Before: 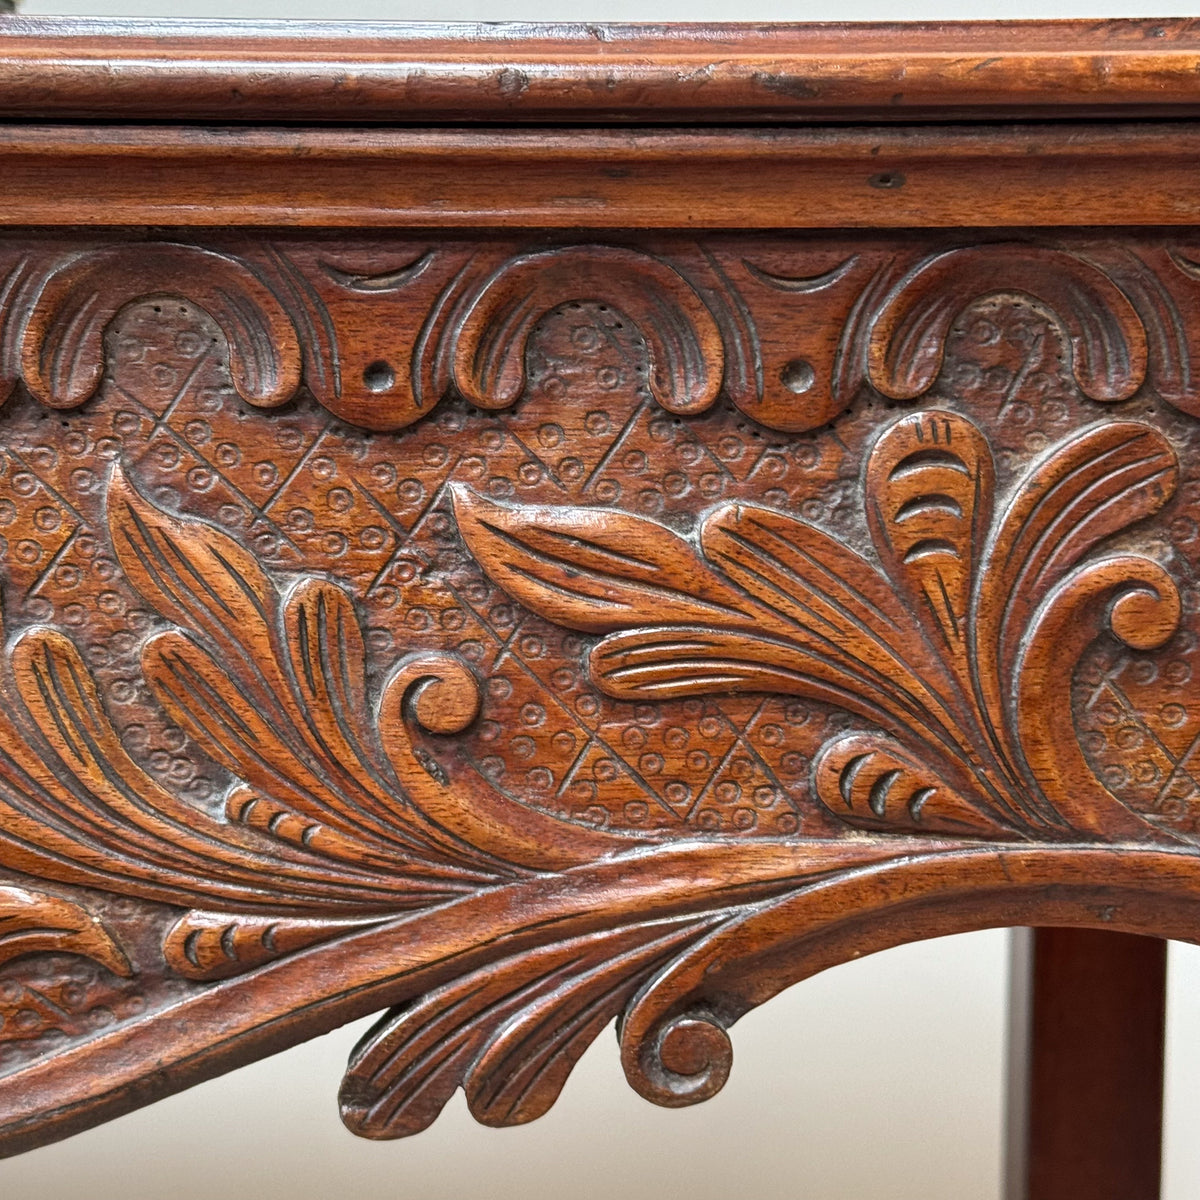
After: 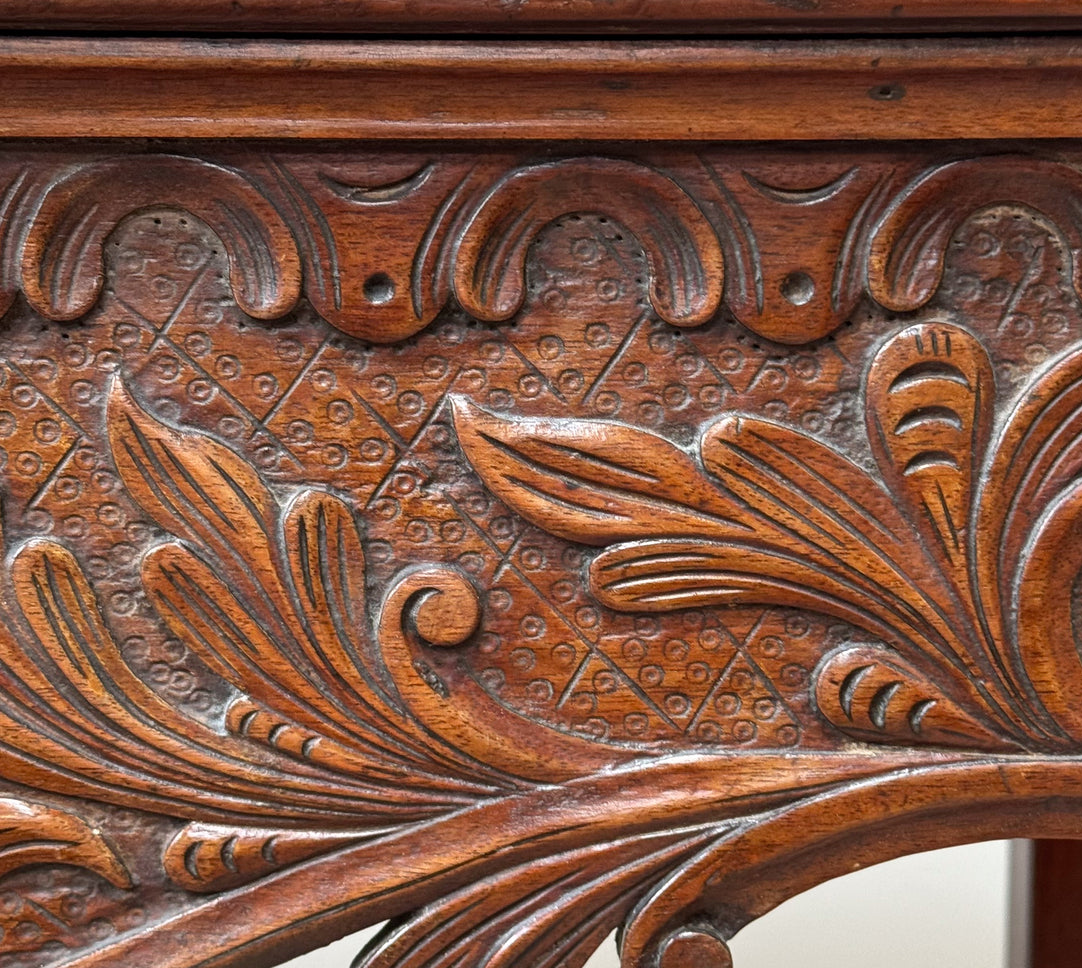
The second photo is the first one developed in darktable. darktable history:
crop: top 7.41%, right 9.812%, bottom 11.904%
